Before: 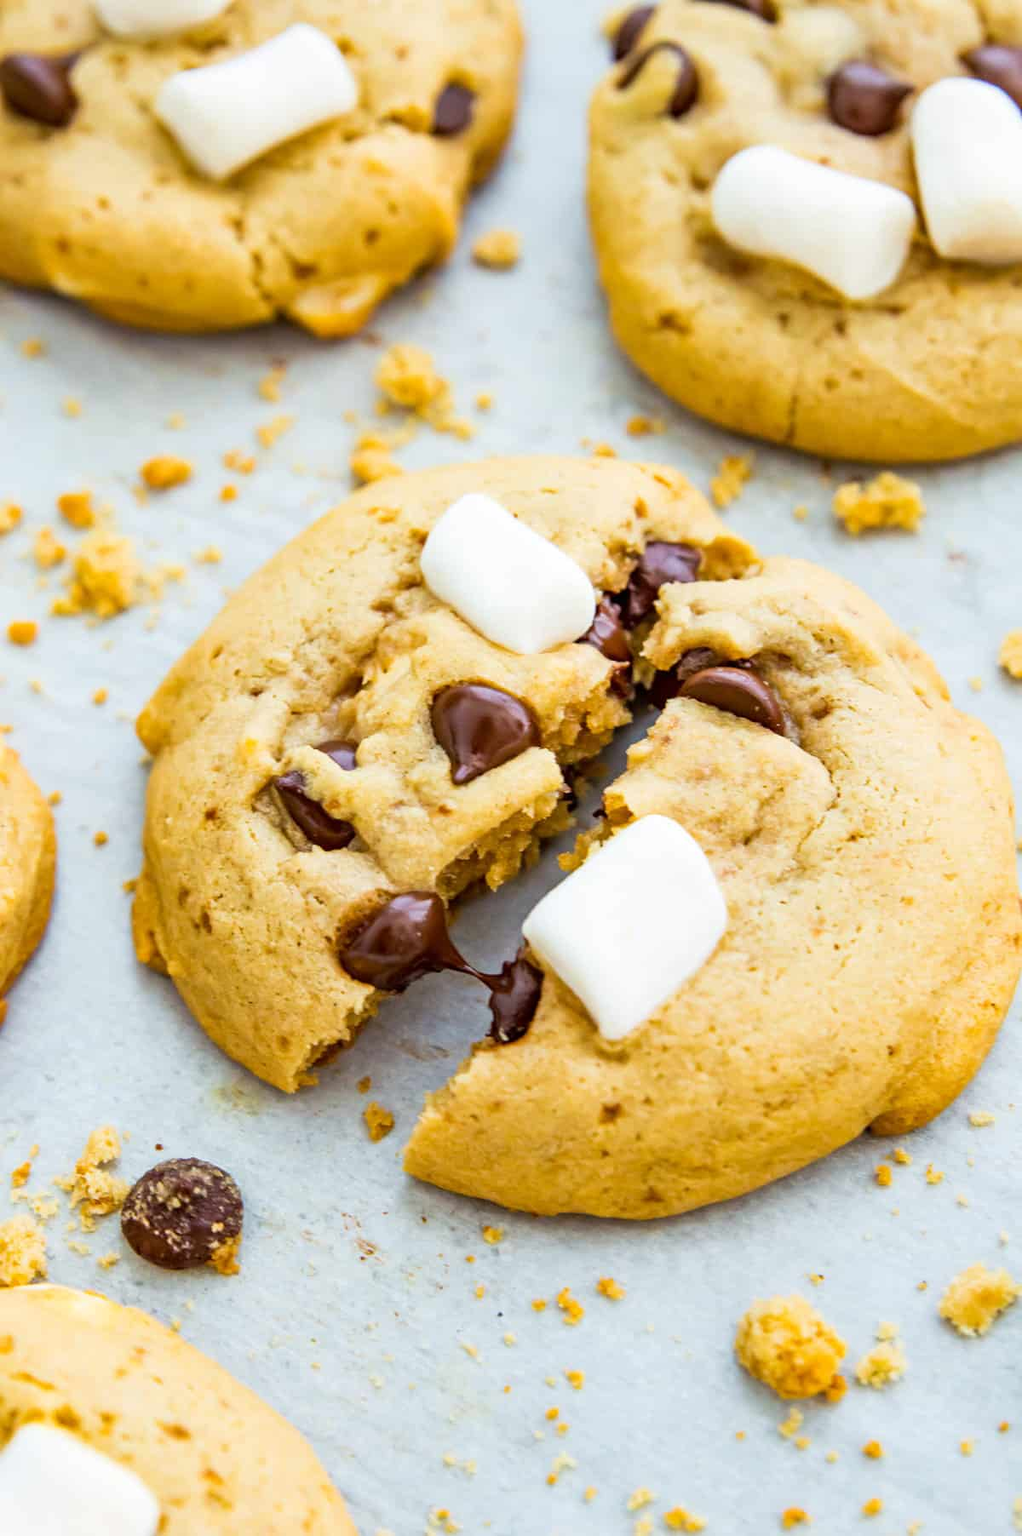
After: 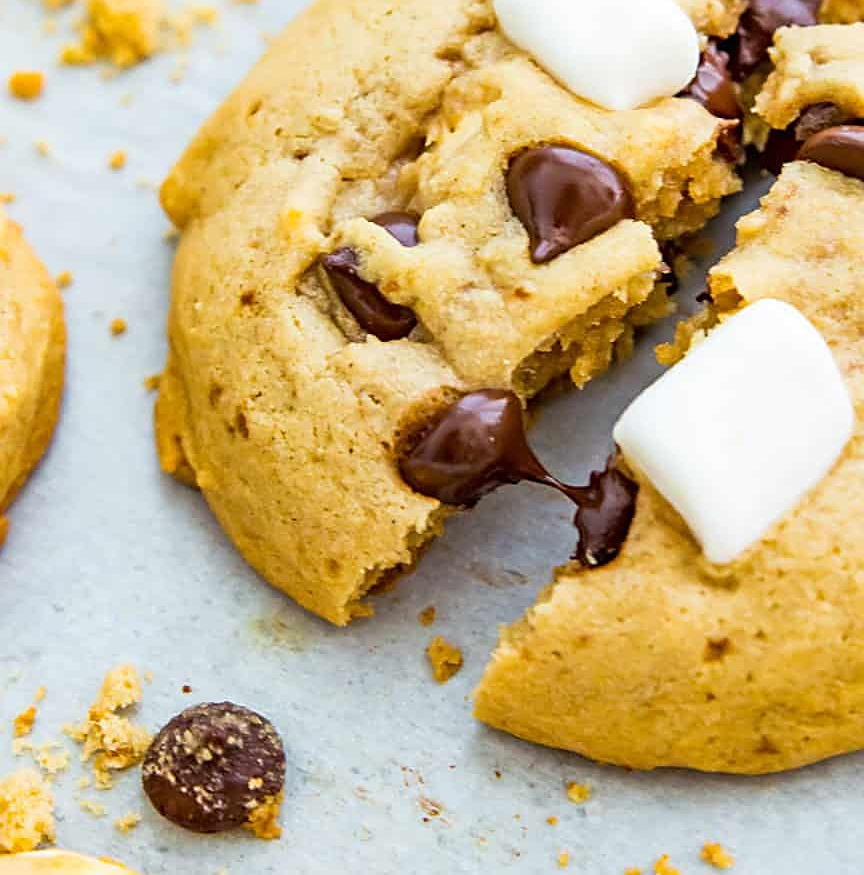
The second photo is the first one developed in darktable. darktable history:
crop: top 36.498%, right 27.964%, bottom 14.995%
sharpen: on, module defaults
